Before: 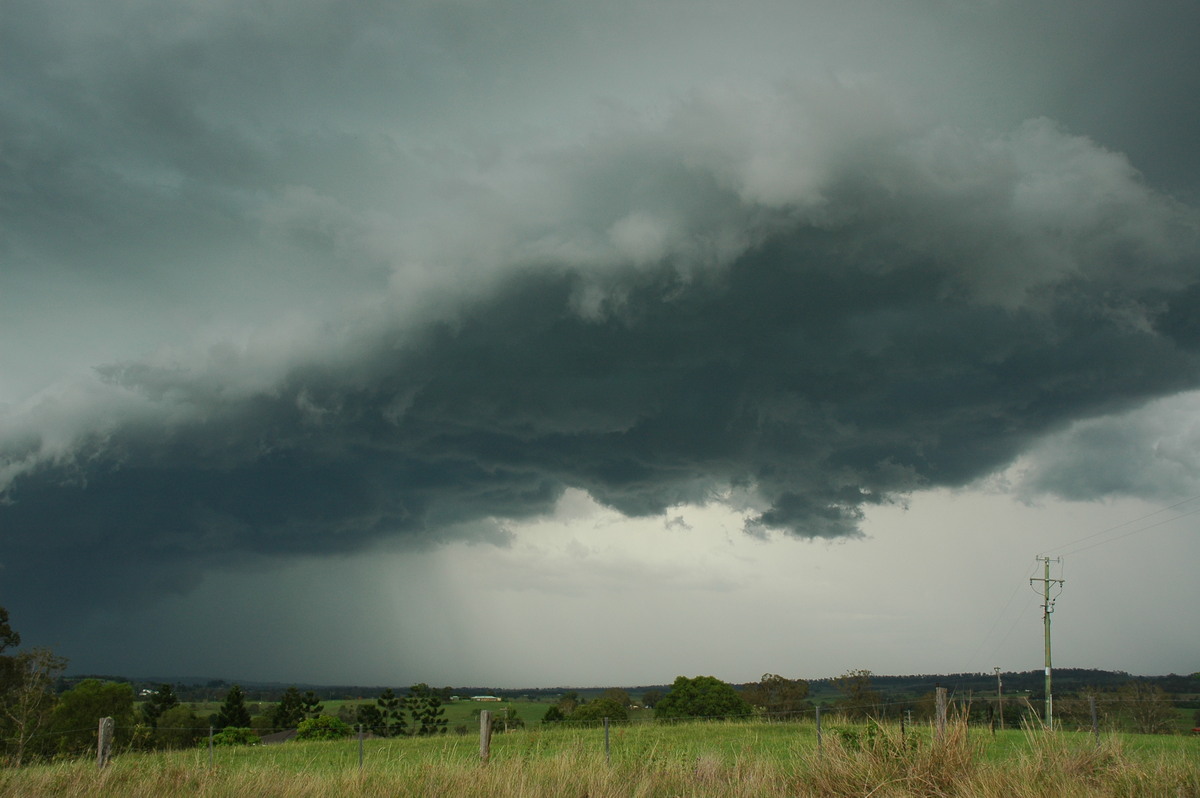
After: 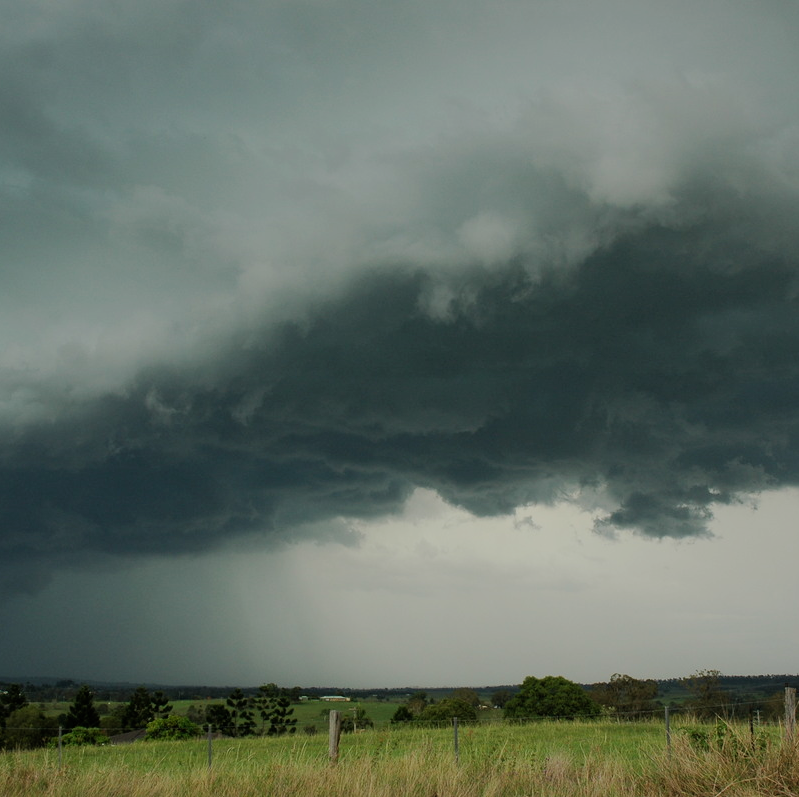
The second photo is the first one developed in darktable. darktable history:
crop and rotate: left 12.648%, right 20.685%
filmic rgb: black relative exposure -7.65 EV, white relative exposure 4.56 EV, hardness 3.61
